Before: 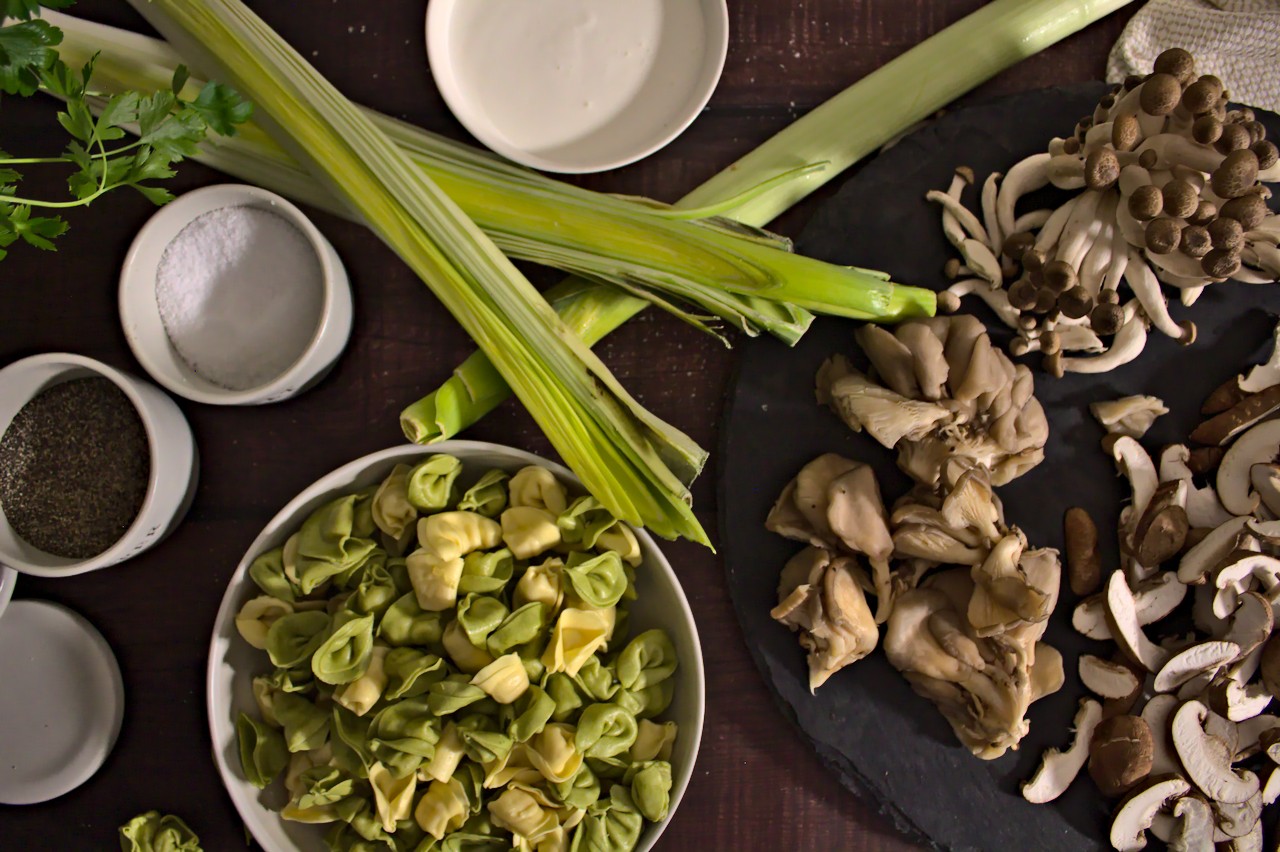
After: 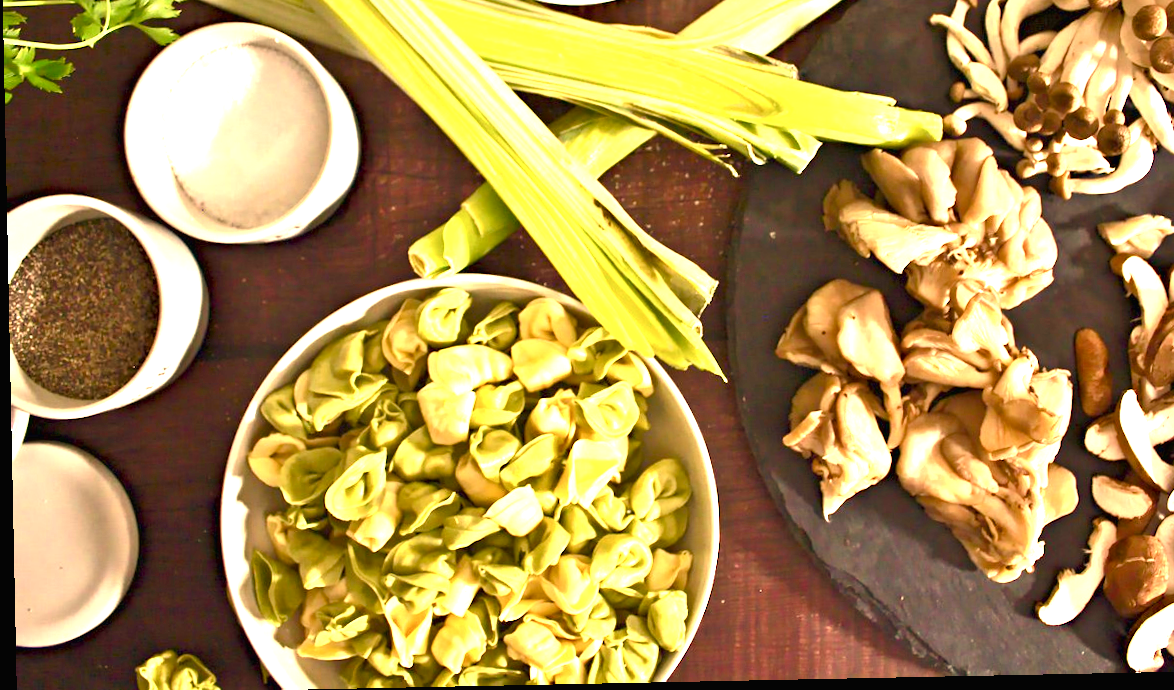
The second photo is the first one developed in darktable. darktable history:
crop: top 20.916%, right 9.437%, bottom 0.316%
color balance rgb: perceptual saturation grading › global saturation 20%, perceptual saturation grading › highlights -25%, perceptual saturation grading › shadows 25%
exposure: black level correction 0, exposure 2.327 EV, compensate exposure bias true, compensate highlight preservation false
rotate and perspective: rotation -1.17°, automatic cropping off
white balance: red 1.138, green 0.996, blue 0.812
